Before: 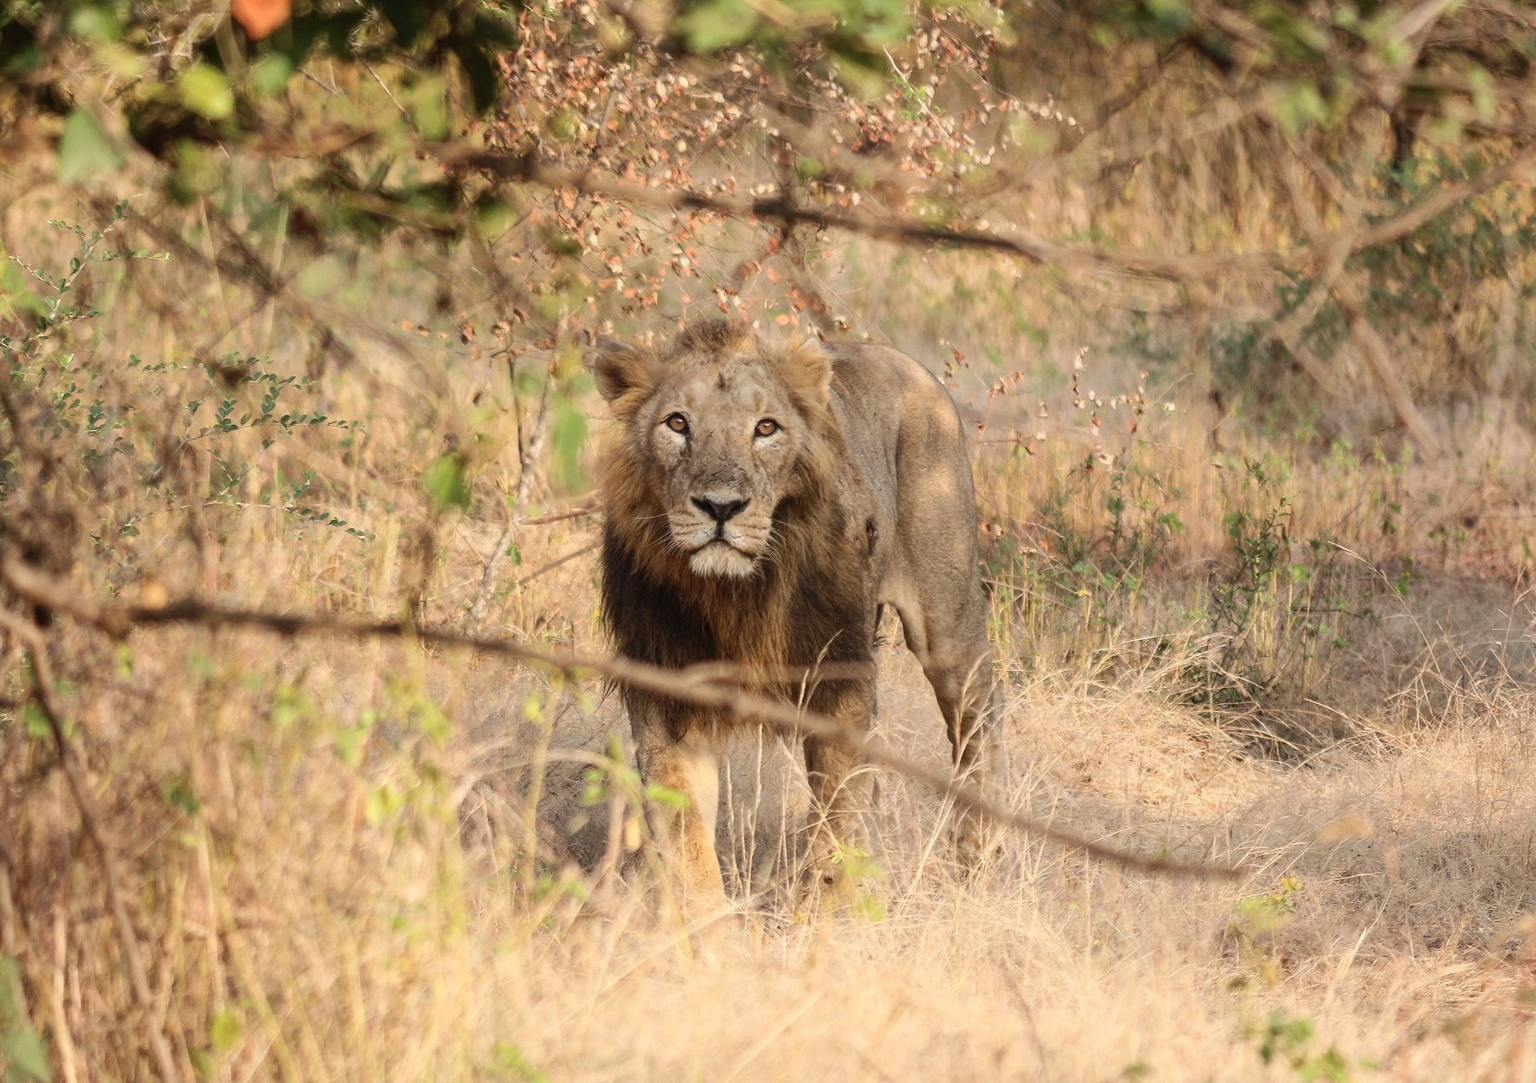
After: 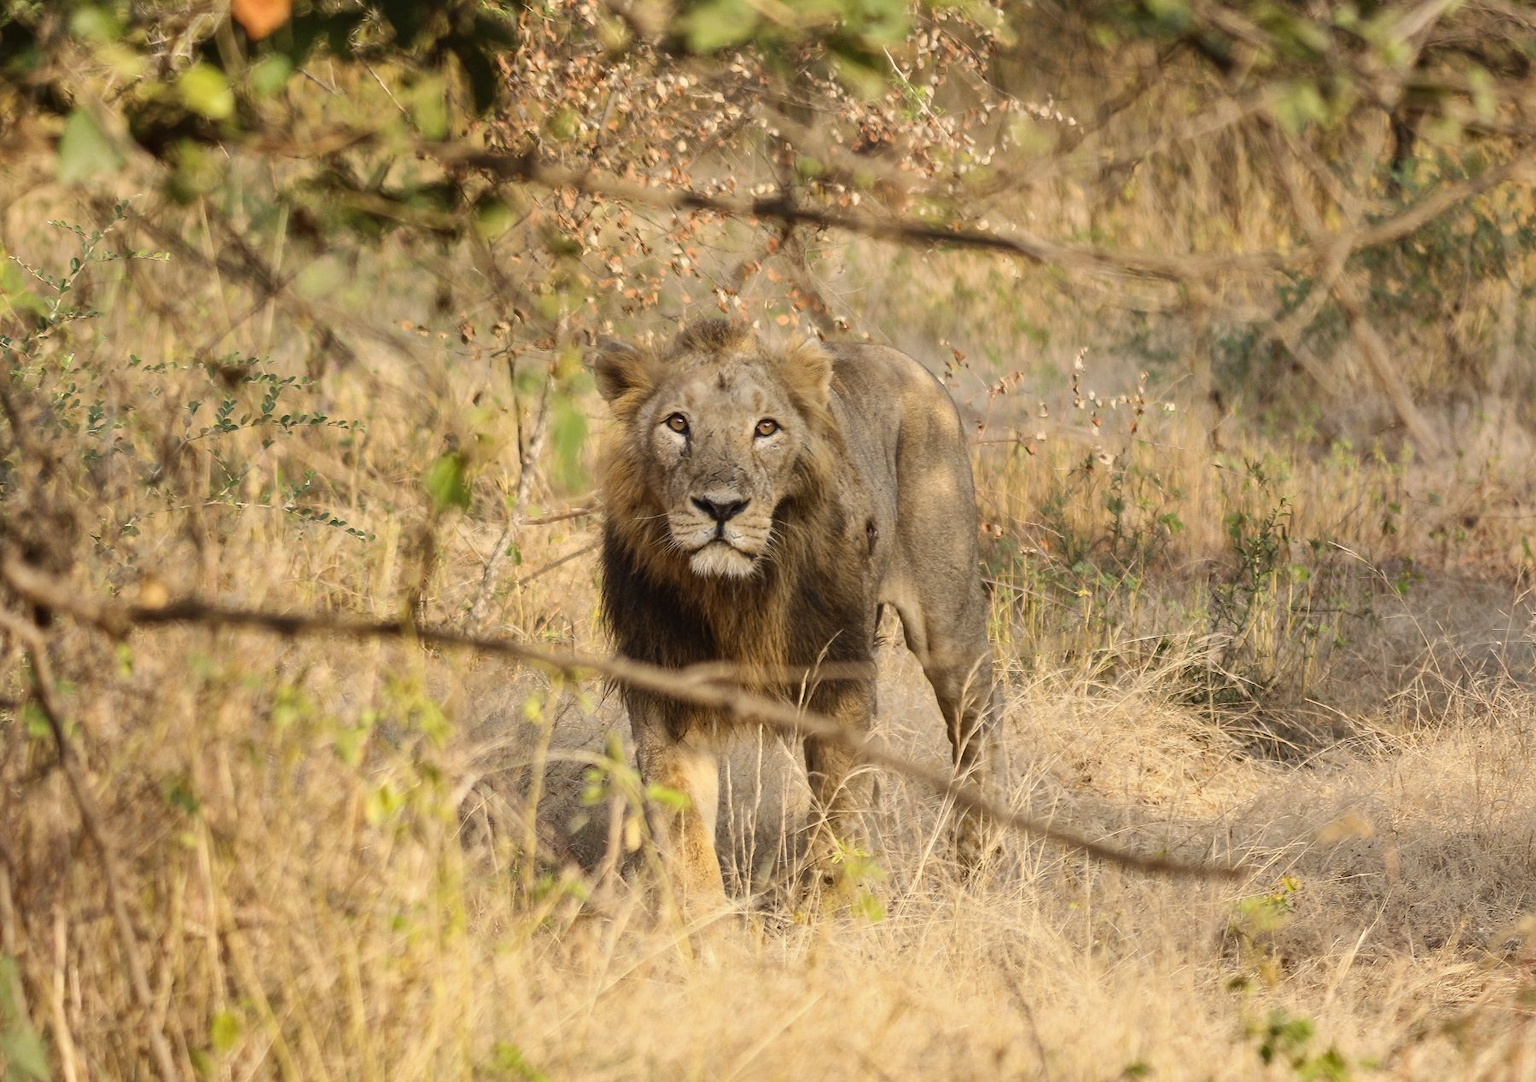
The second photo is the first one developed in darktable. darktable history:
shadows and highlights: low approximation 0.01, soften with gaussian
color contrast: green-magenta contrast 0.8, blue-yellow contrast 1.1, unbound 0
